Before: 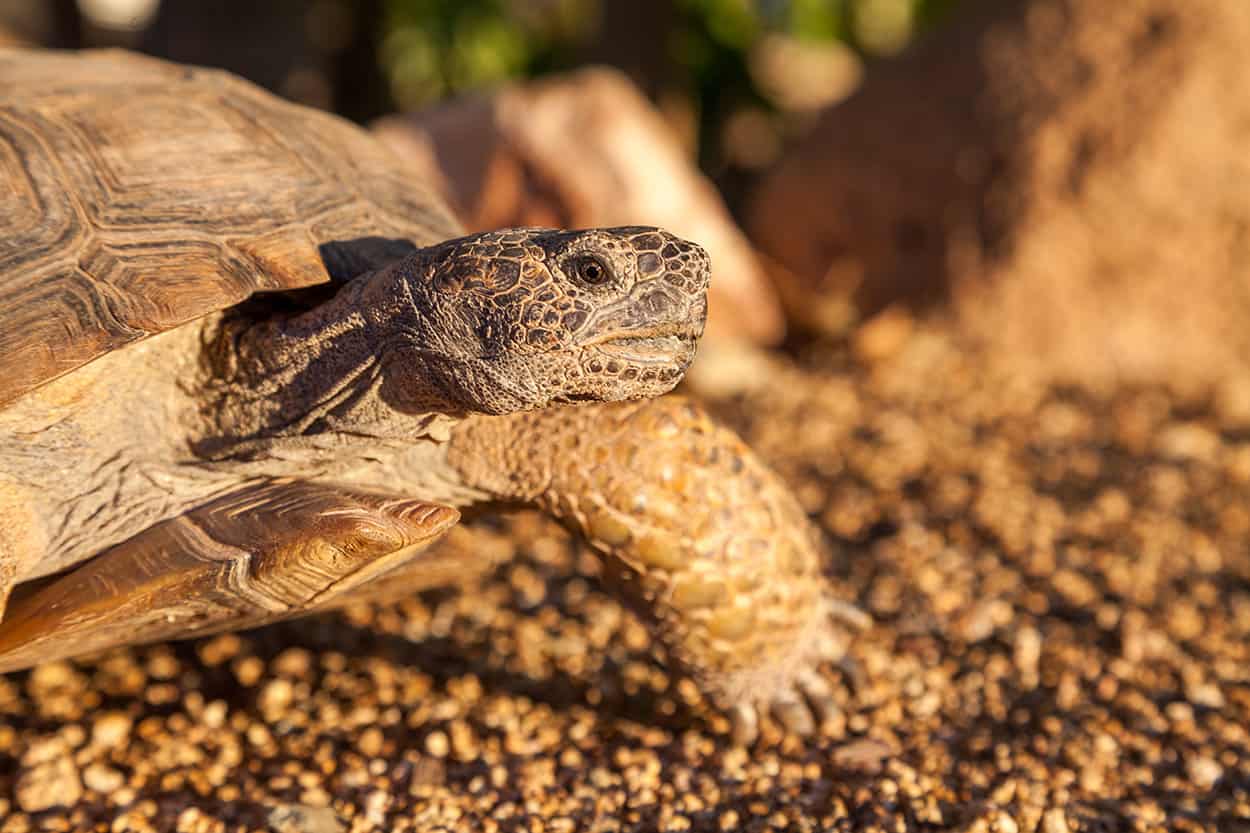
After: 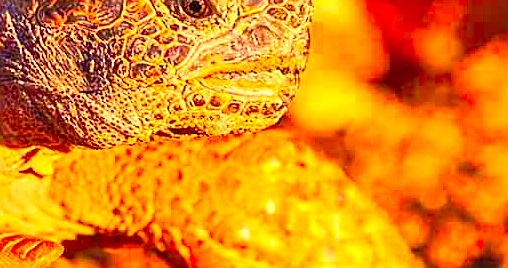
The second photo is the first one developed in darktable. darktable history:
crop: left 31.811%, top 32.005%, right 27.539%, bottom 35.785%
exposure: black level correction 0, exposure 0.697 EV, compensate highlight preservation false
sharpen: on, module defaults
color zones: curves: ch1 [(0, 0.469) (0.001, 0.469) (0.12, 0.446) (0.248, 0.469) (0.5, 0.5) (0.748, 0.5) (0.999, 0.469) (1, 0.469)]
contrast brightness saturation: contrast 0.197, brightness 0.161, saturation 0.223
color correction: highlights a* 1.58, highlights b* -1.77, saturation 2.47
shadows and highlights: shadows 52.15, highlights -28.21, highlights color adjustment 42.54%, soften with gaussian
